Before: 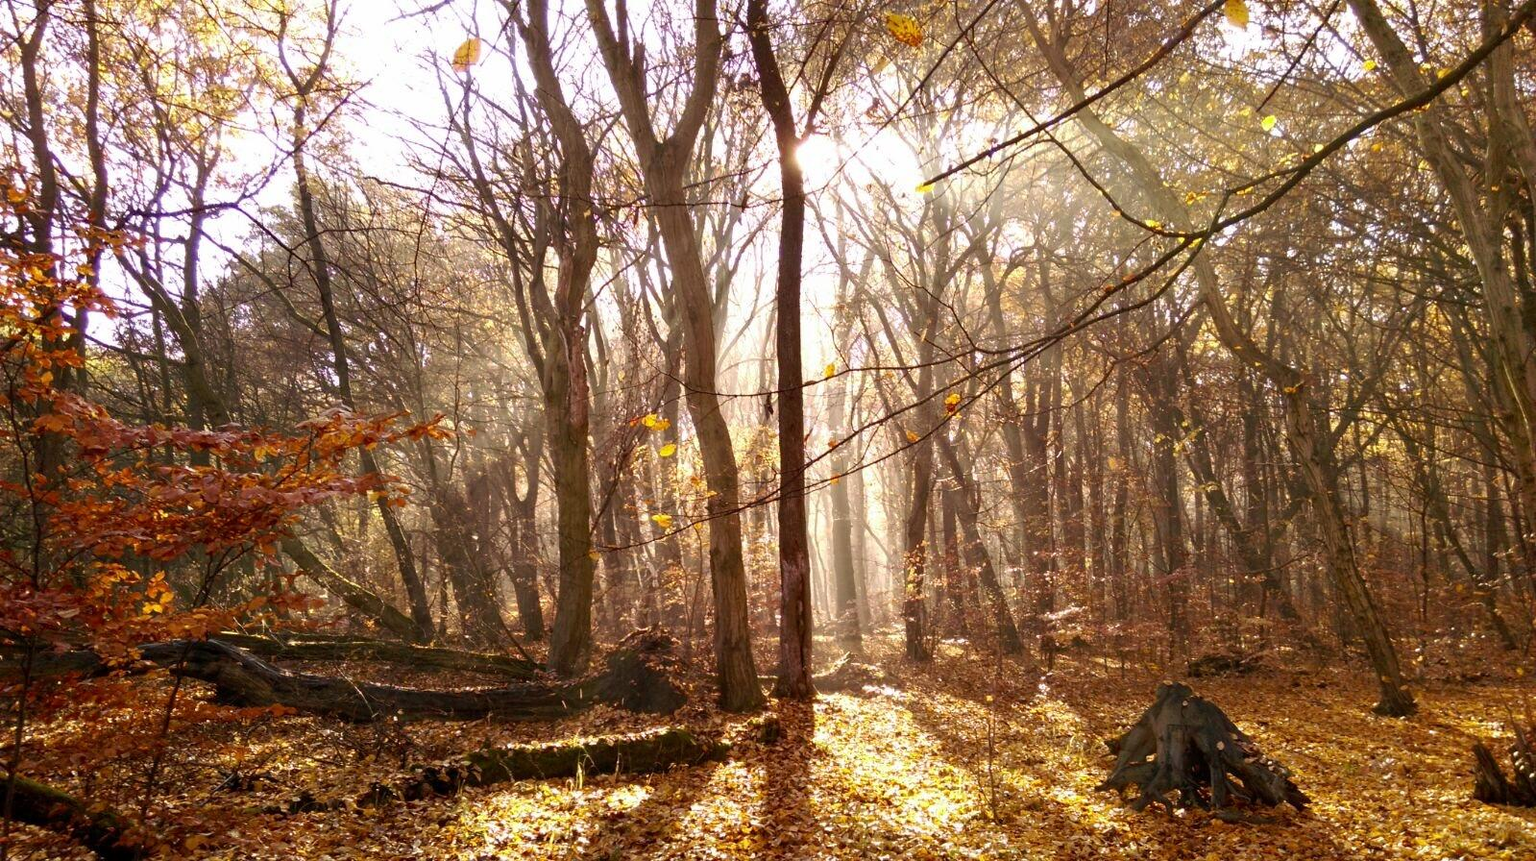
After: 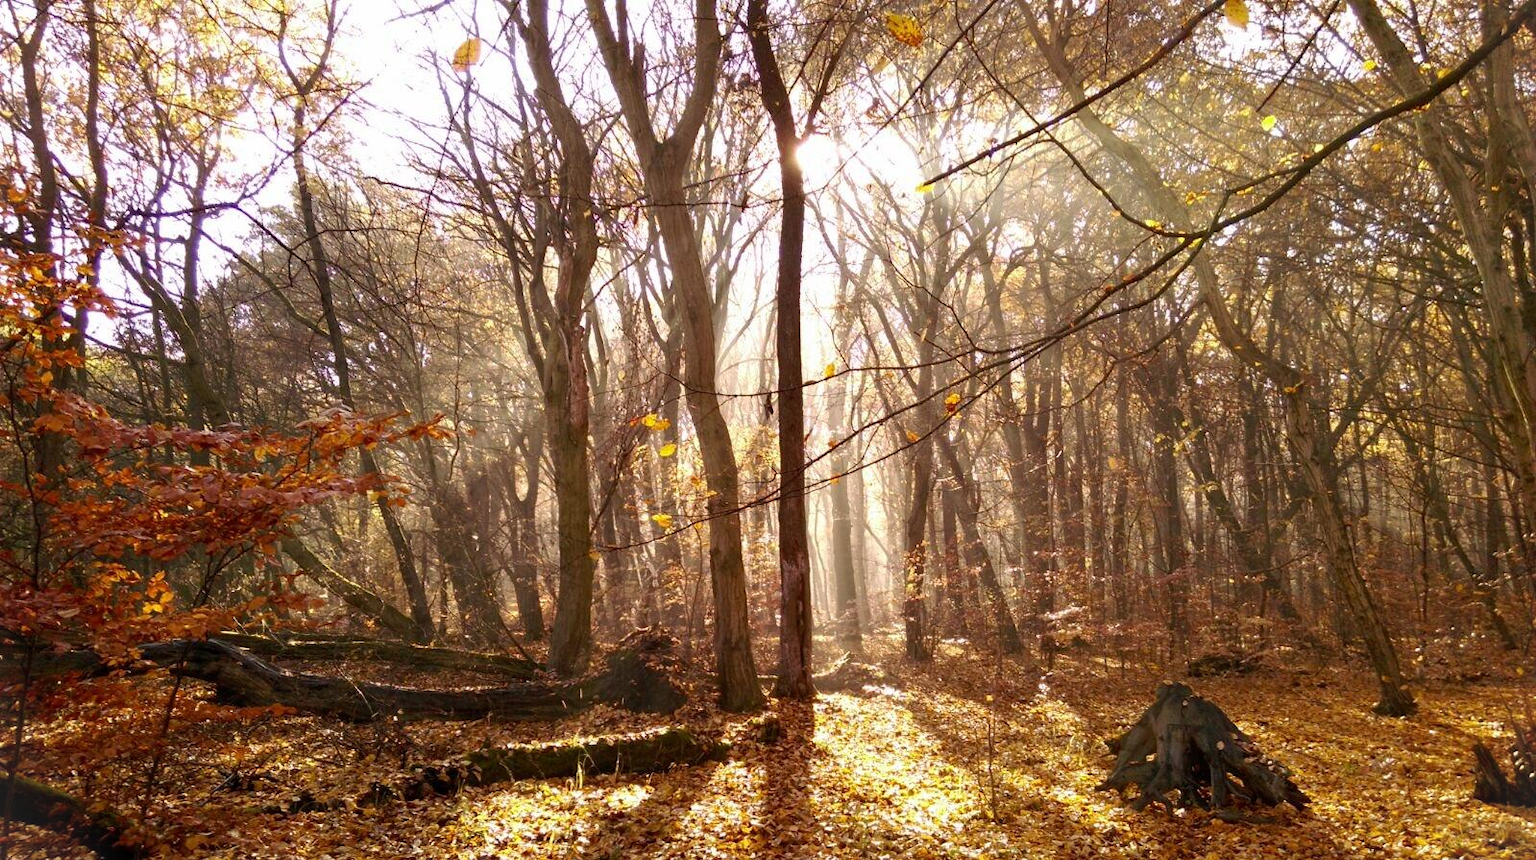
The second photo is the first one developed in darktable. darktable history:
vignetting: fall-off start 100%, brightness 0.05, saturation 0 | blend: blend mode normal, opacity 75%; mask: uniform (no mask)
